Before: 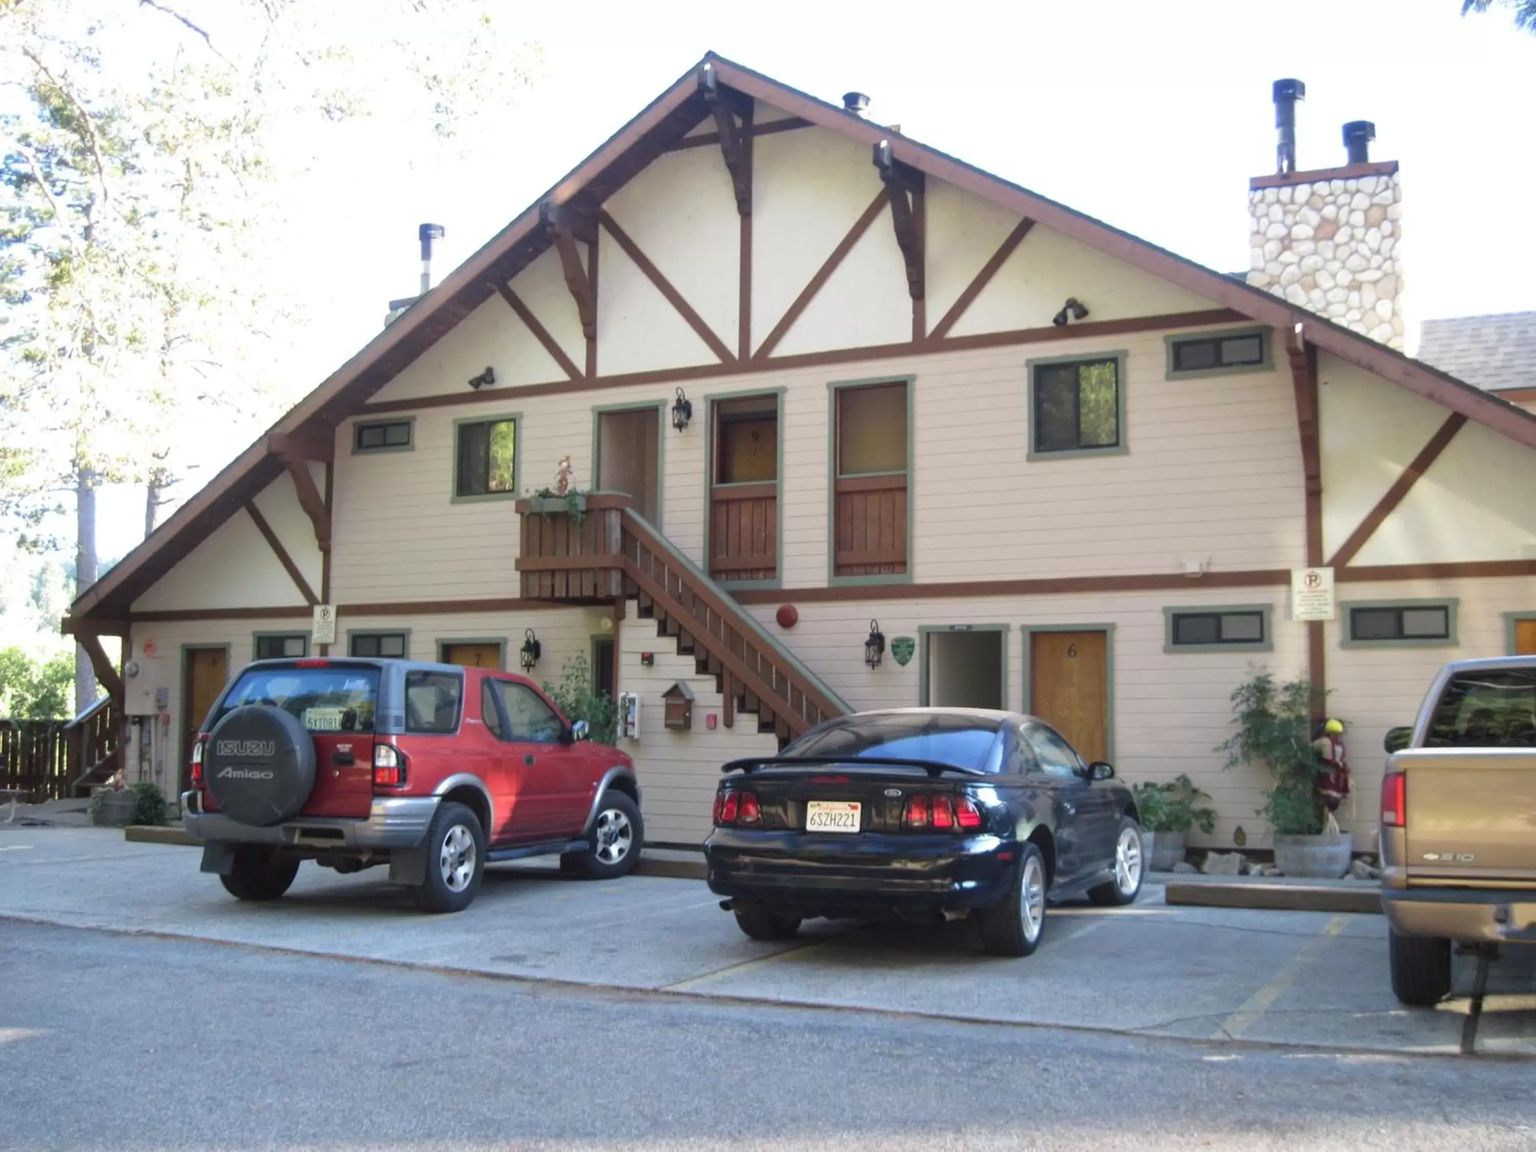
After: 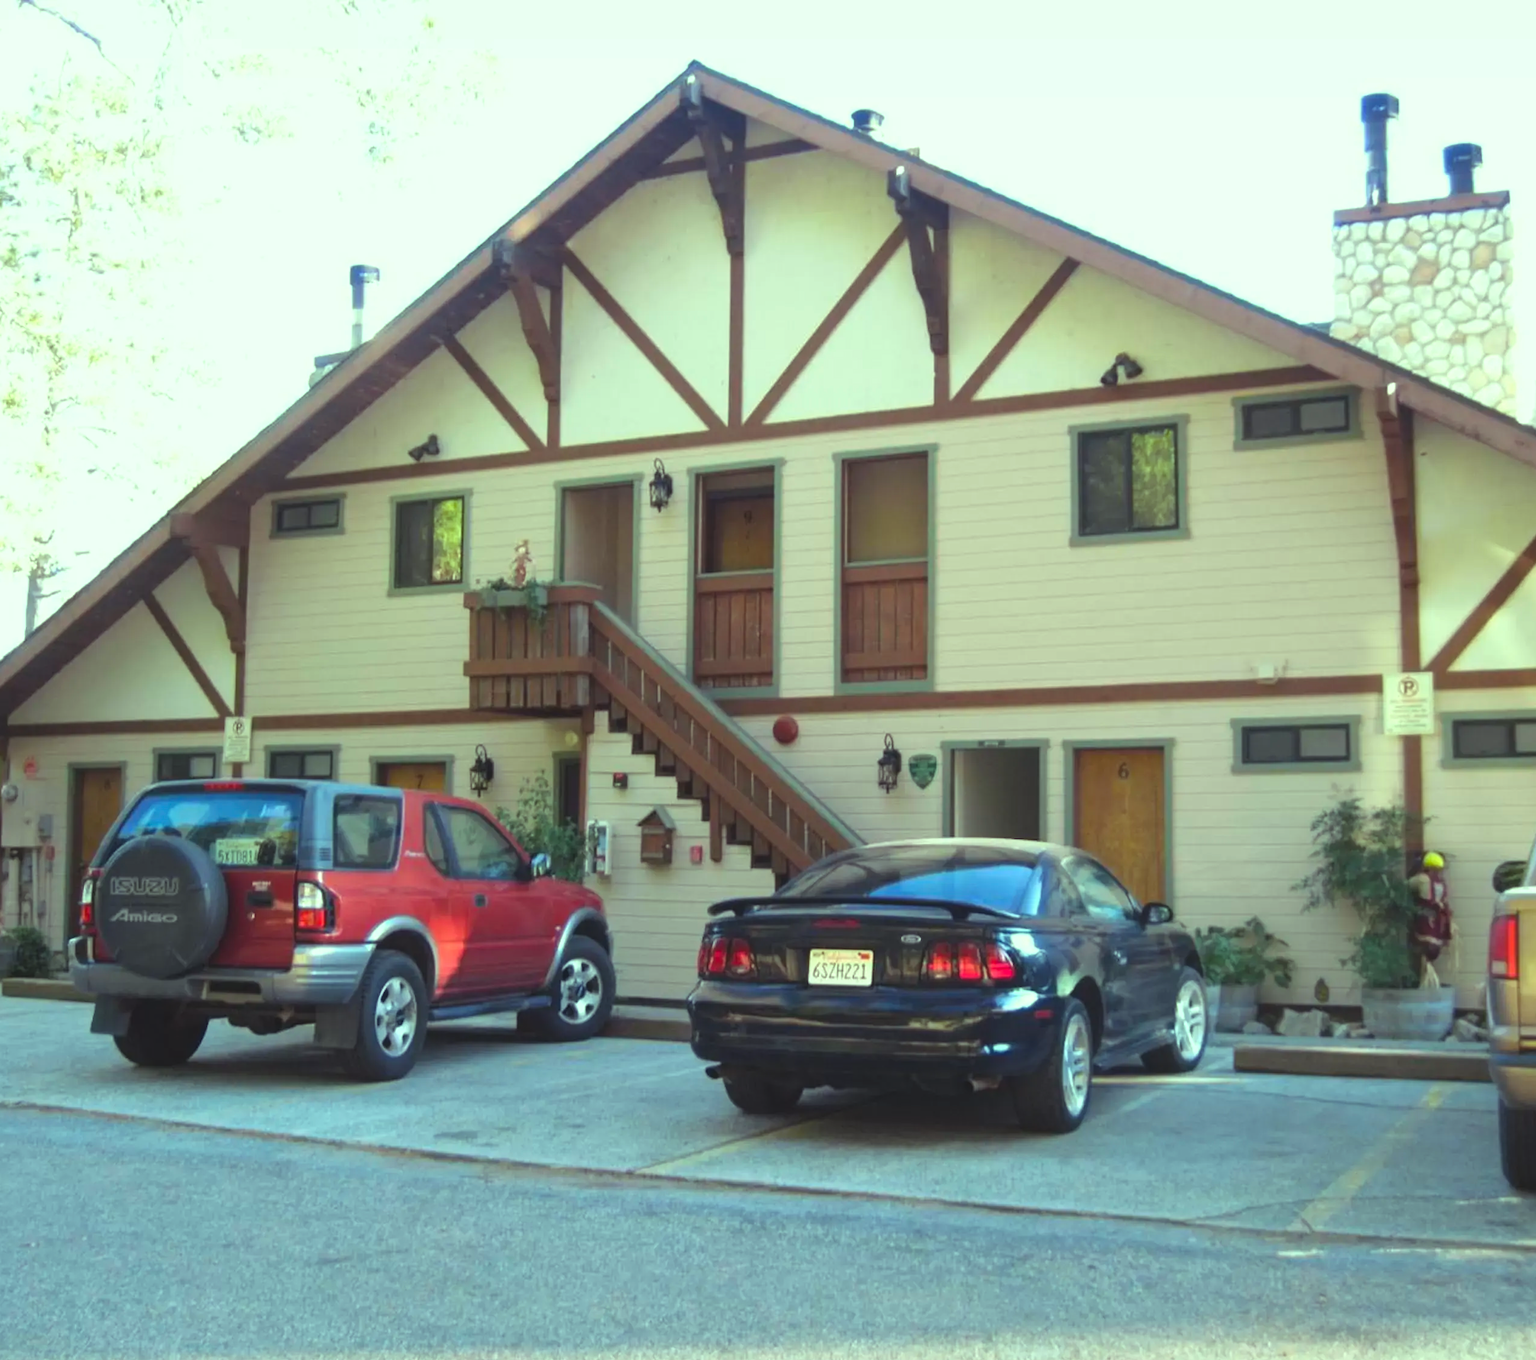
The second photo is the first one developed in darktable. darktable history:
color balance rgb: highlights gain › luminance 15.227%, highlights gain › chroma 6.927%, highlights gain › hue 125.66°, global offset › luminance 0.717%, perceptual saturation grading › global saturation 19.28%
crop: left 8.074%, right 7.488%
